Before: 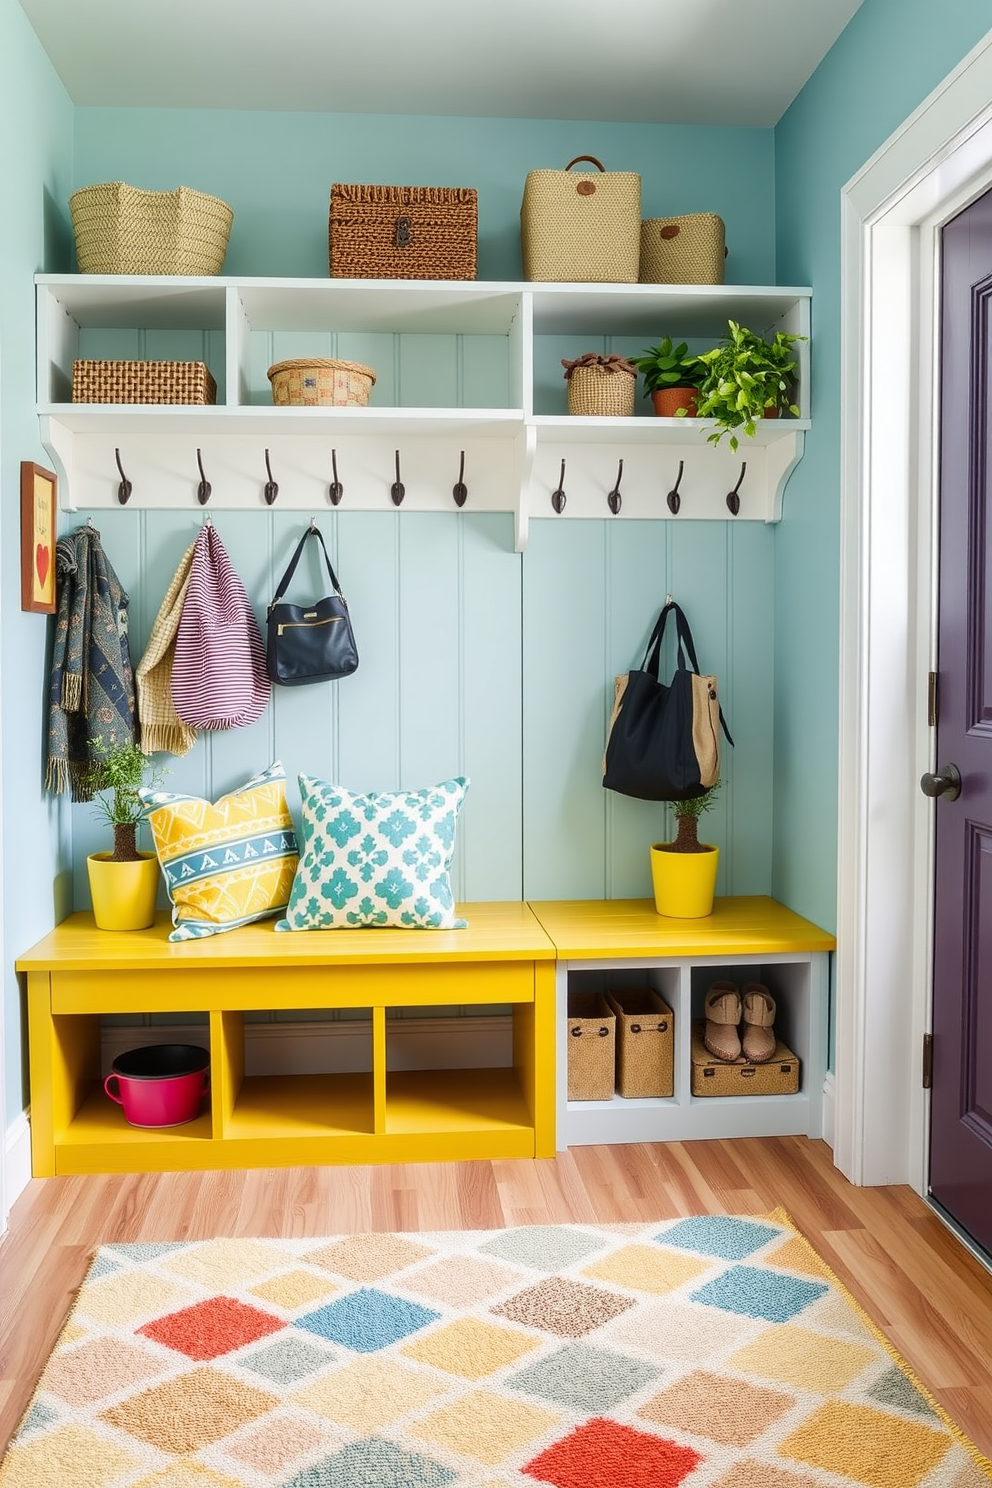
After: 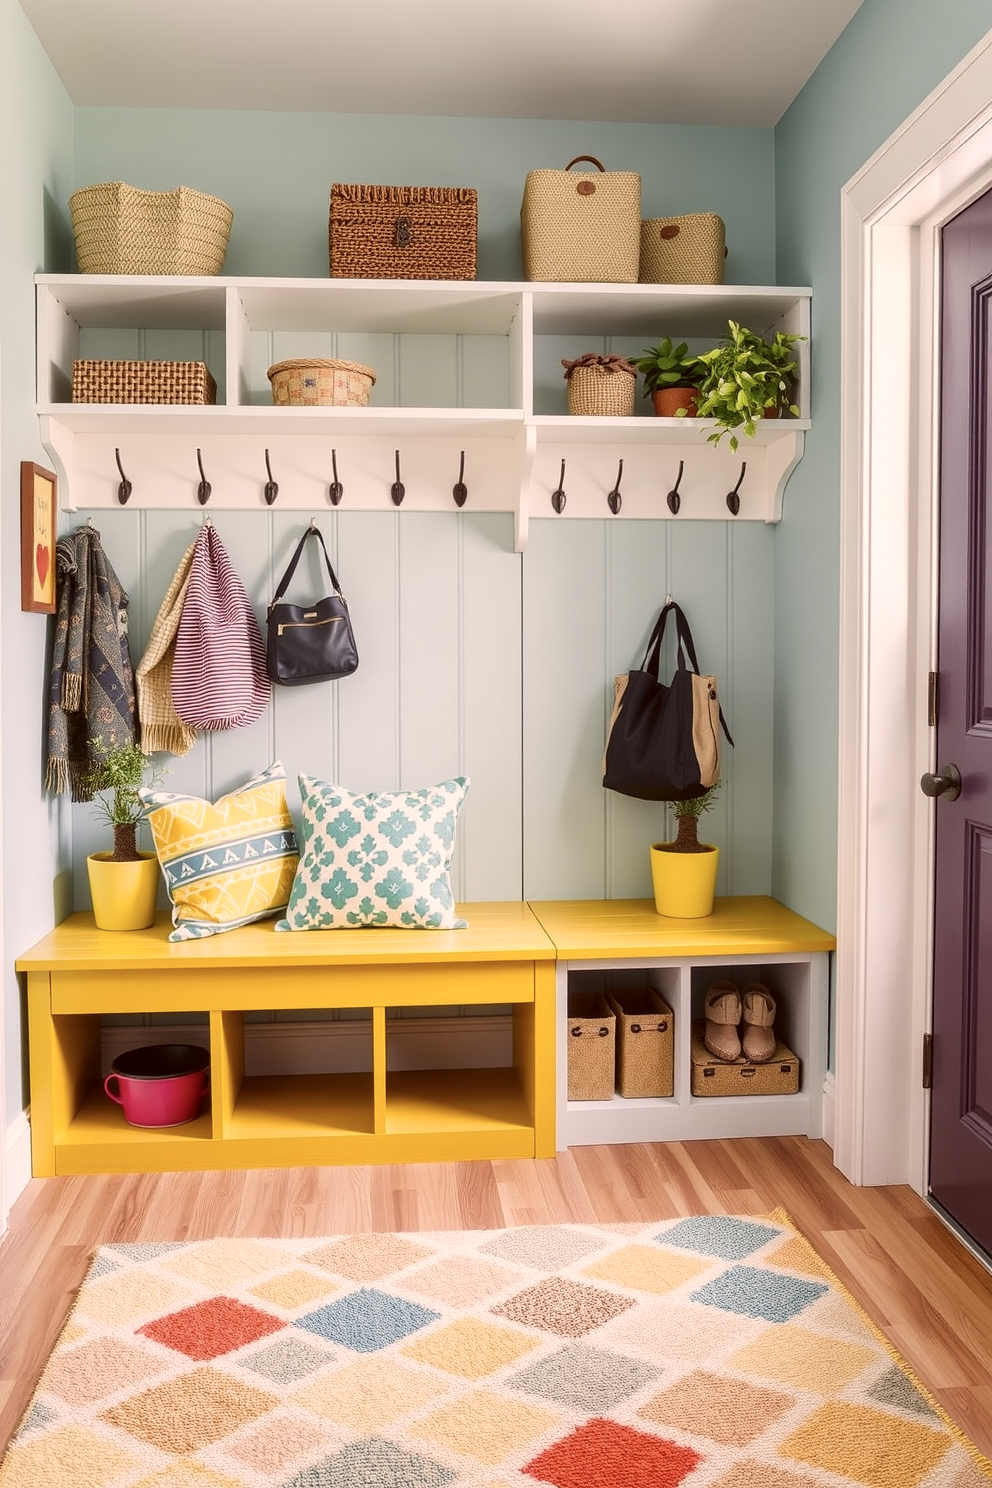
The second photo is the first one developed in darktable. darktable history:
color correction: highlights a* 10.16, highlights b* 9.7, shadows a* 9.12, shadows b* 7.95, saturation 0.772
